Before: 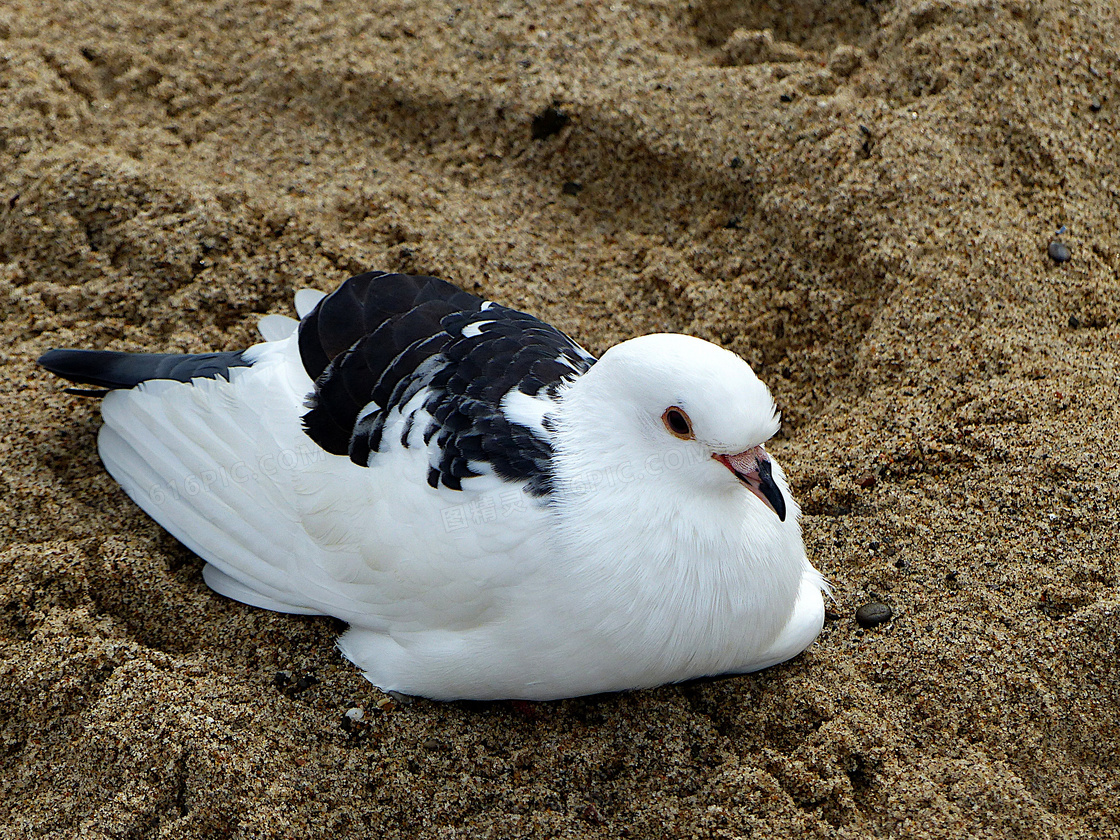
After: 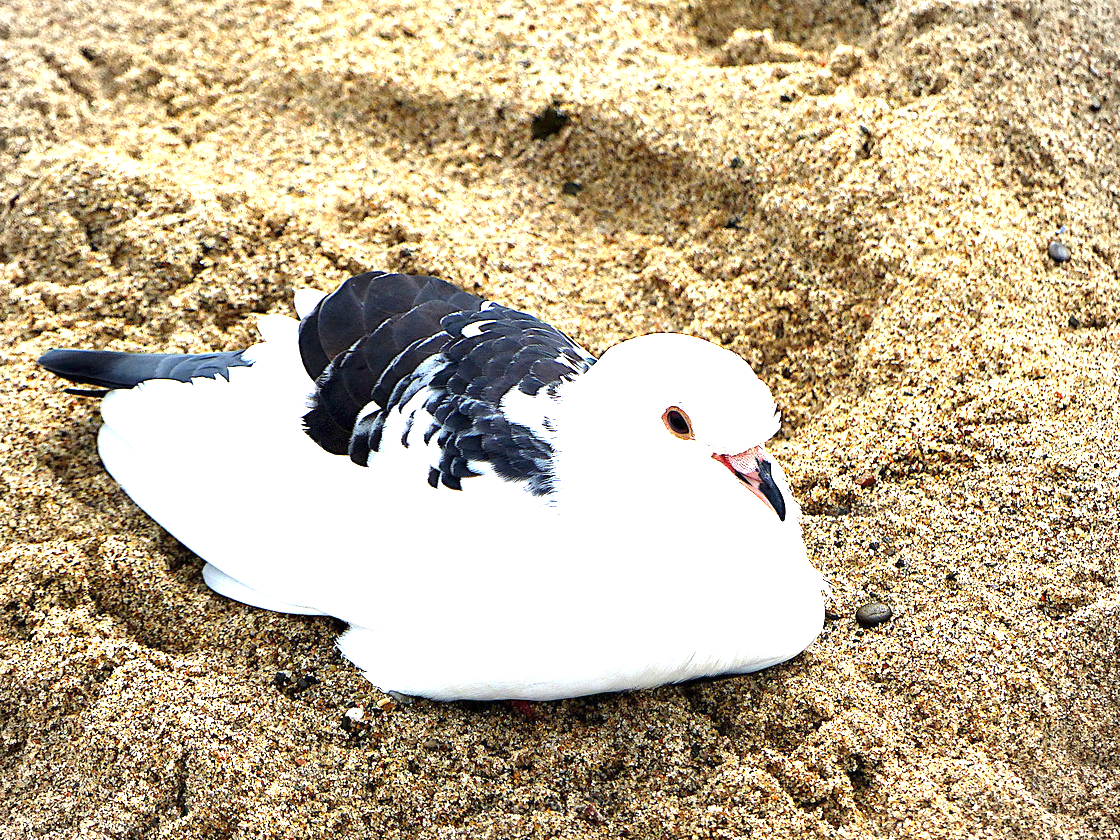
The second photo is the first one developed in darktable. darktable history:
vignetting: fall-off start 91.66%, center (-0.037, 0.145)
exposure: exposure 2.206 EV, compensate highlight preservation false
